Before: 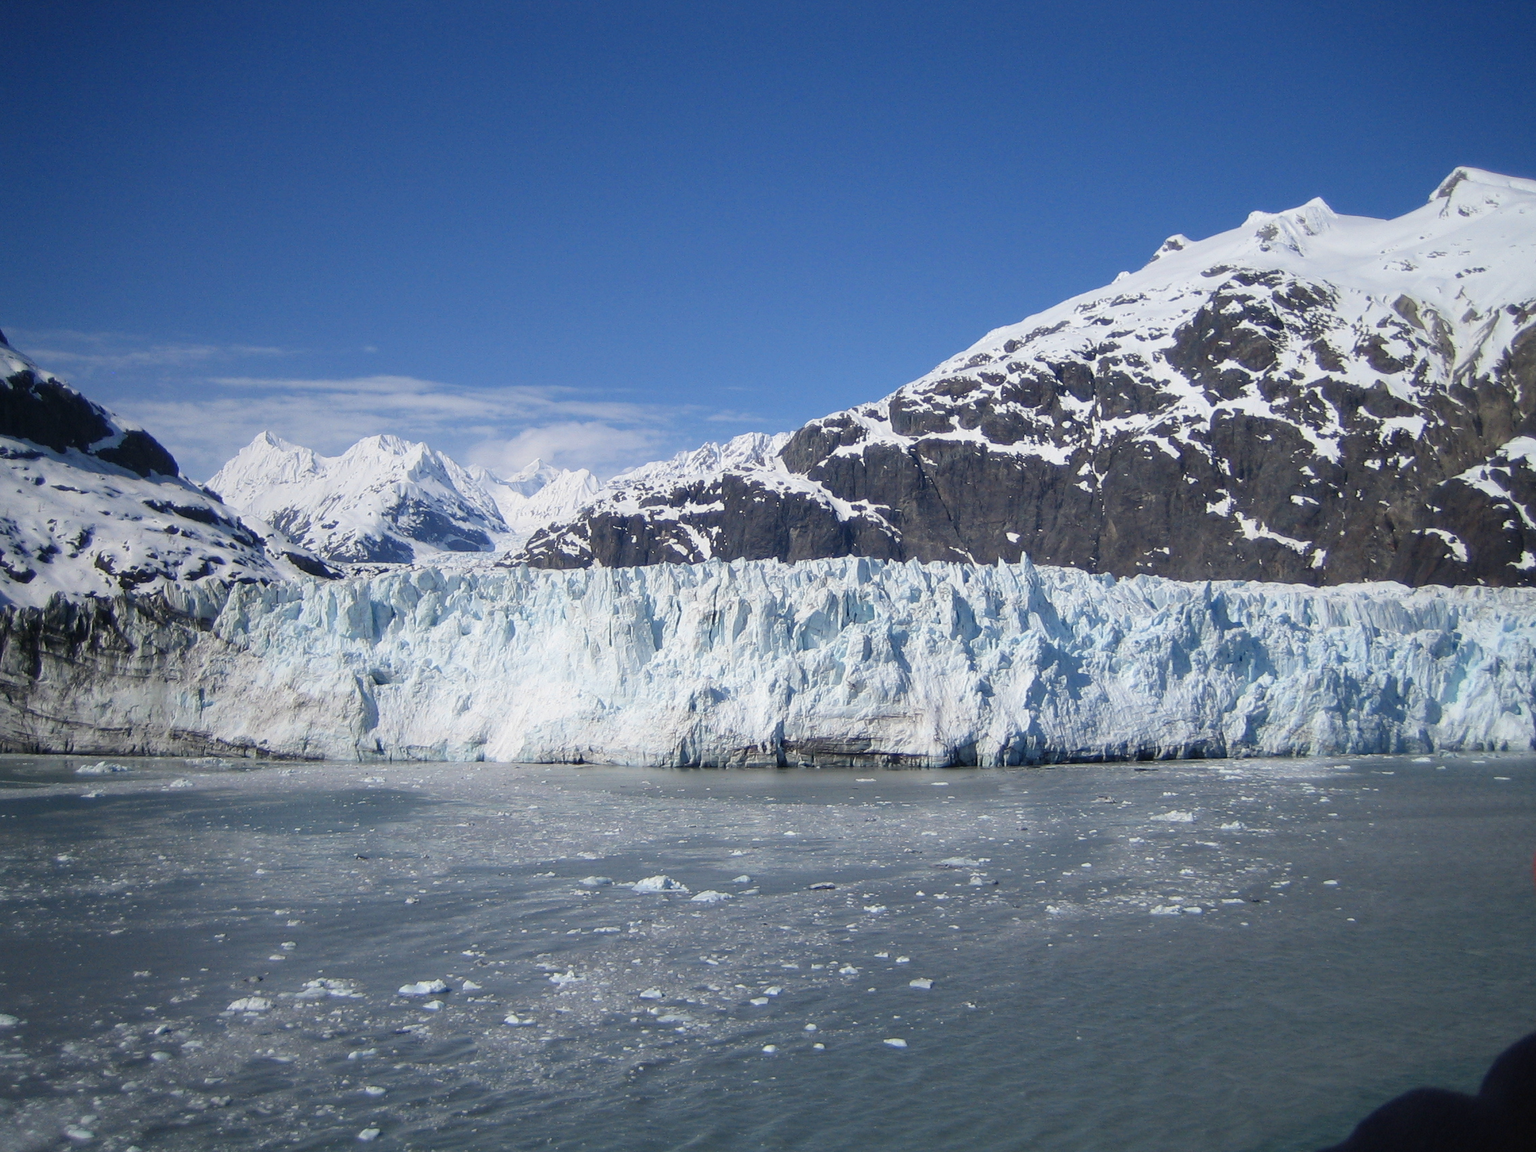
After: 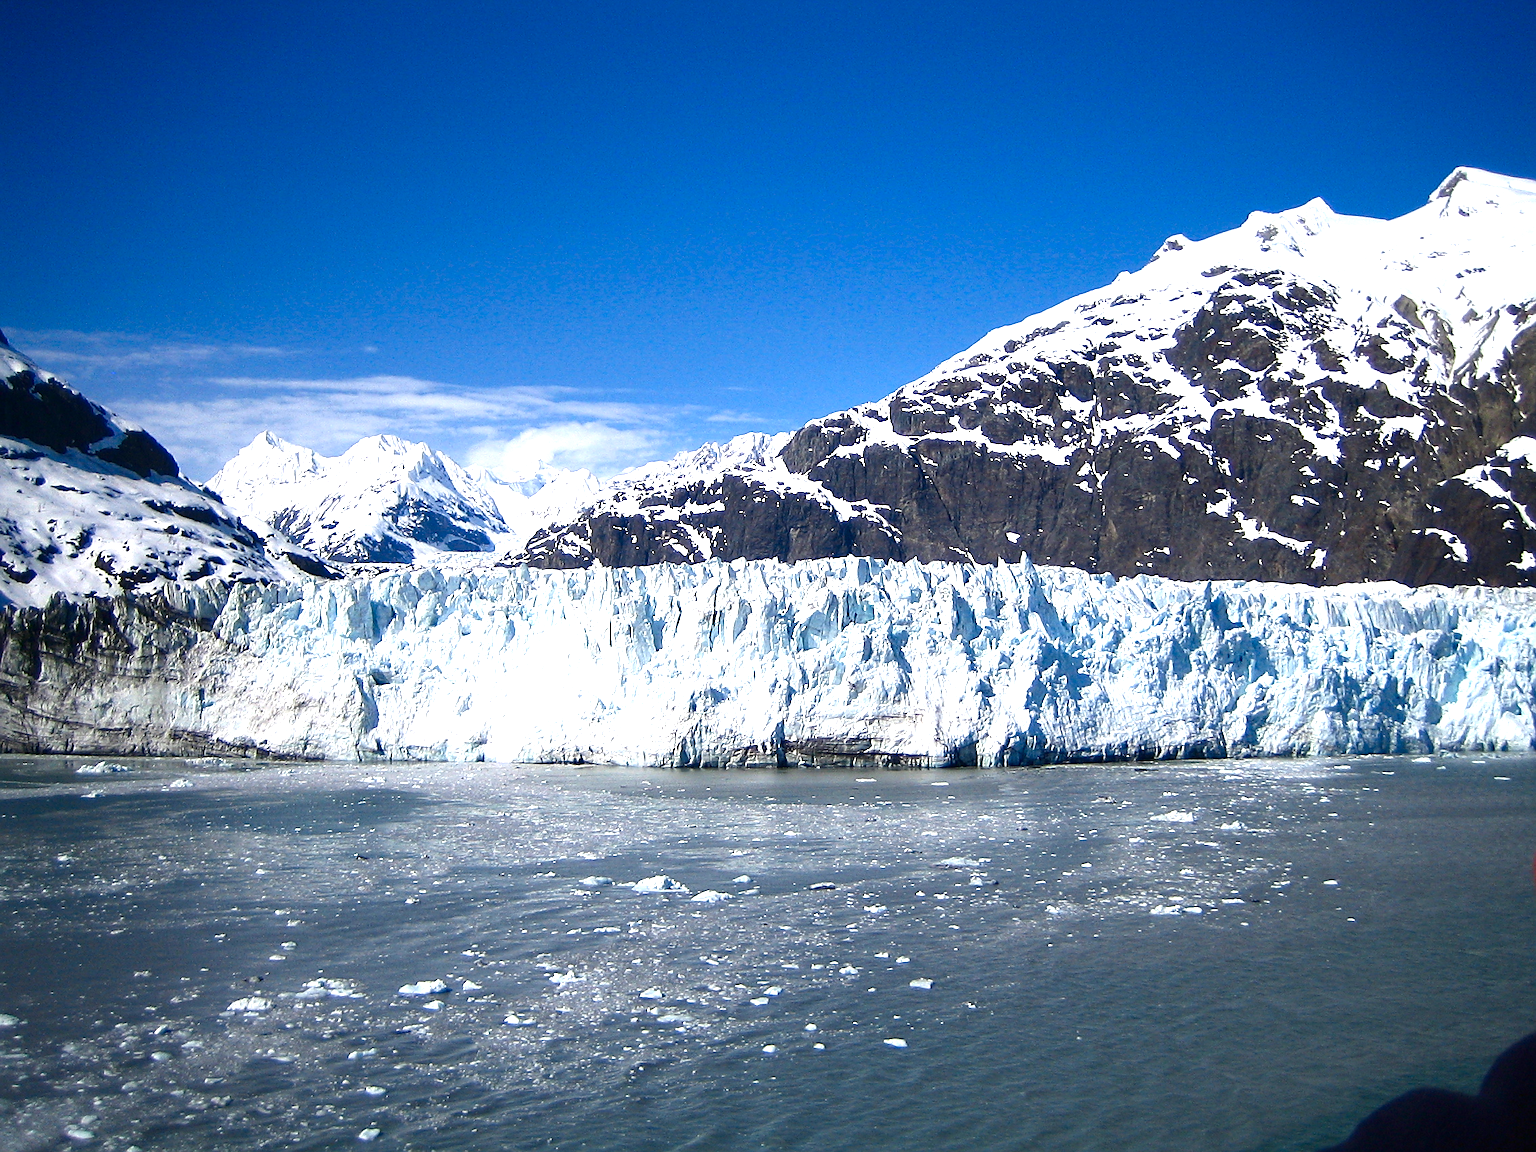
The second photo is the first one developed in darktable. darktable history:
contrast brightness saturation: brightness -0.25, saturation 0.2
sharpen: on, module defaults
exposure: exposure 1 EV, compensate highlight preservation false
